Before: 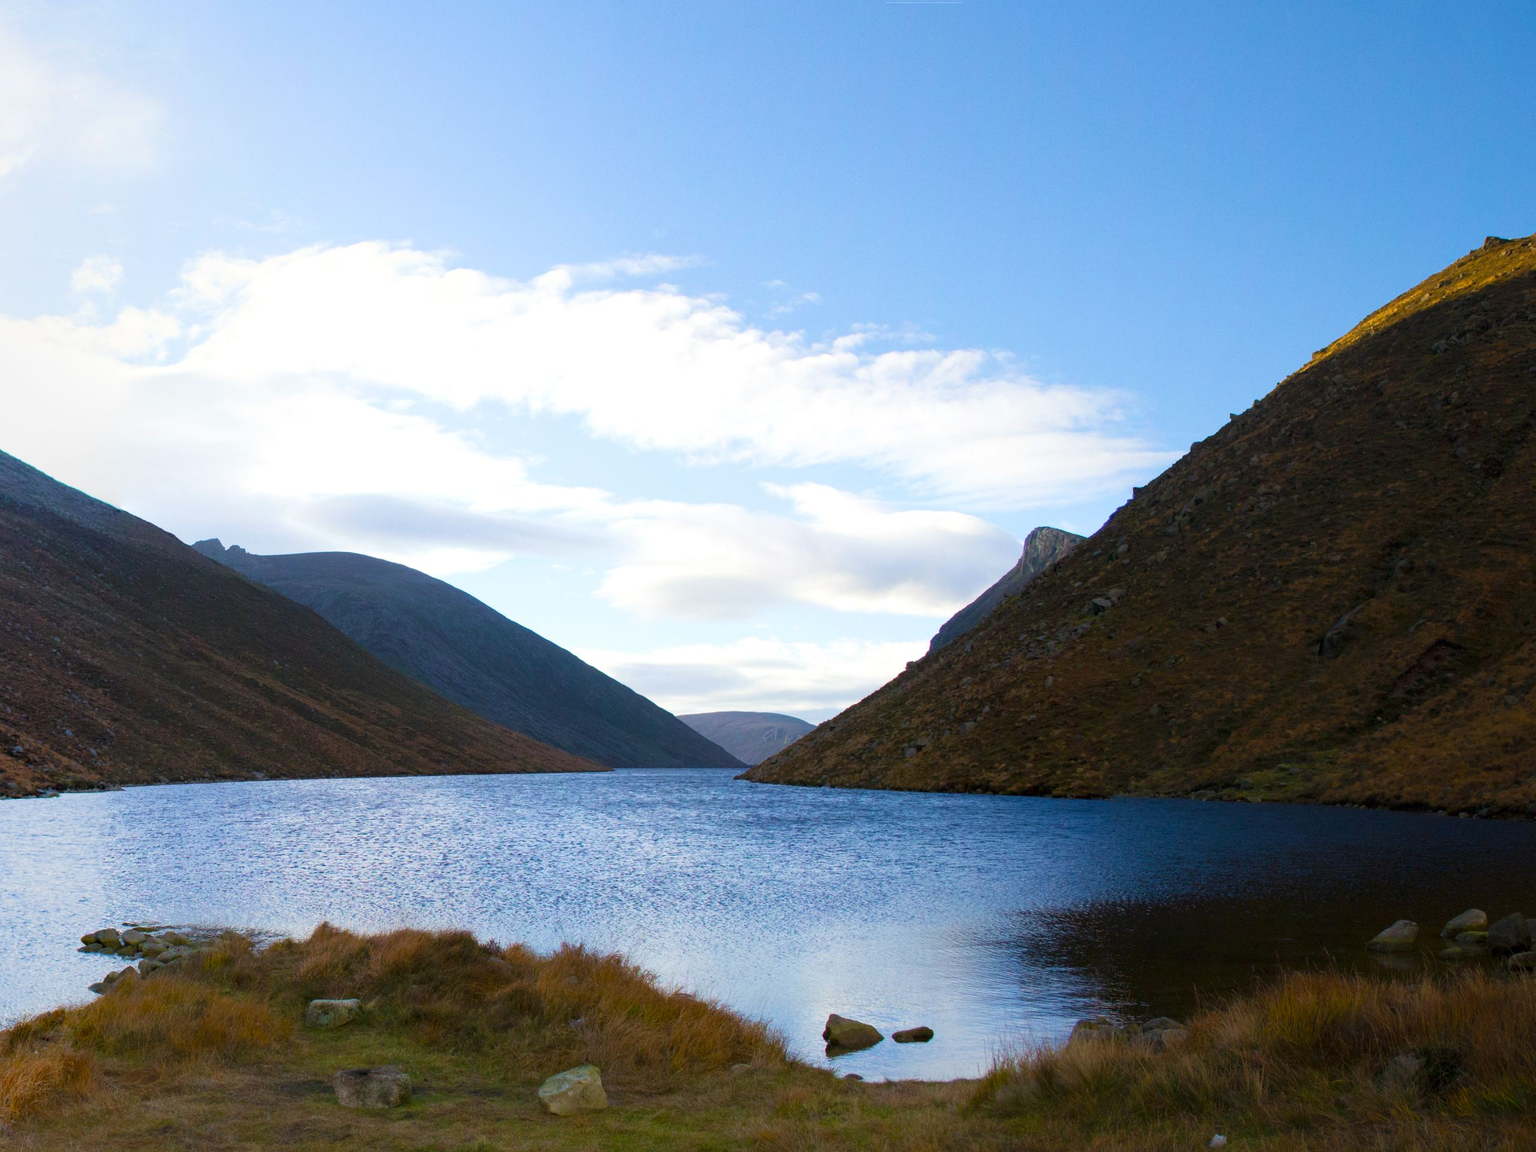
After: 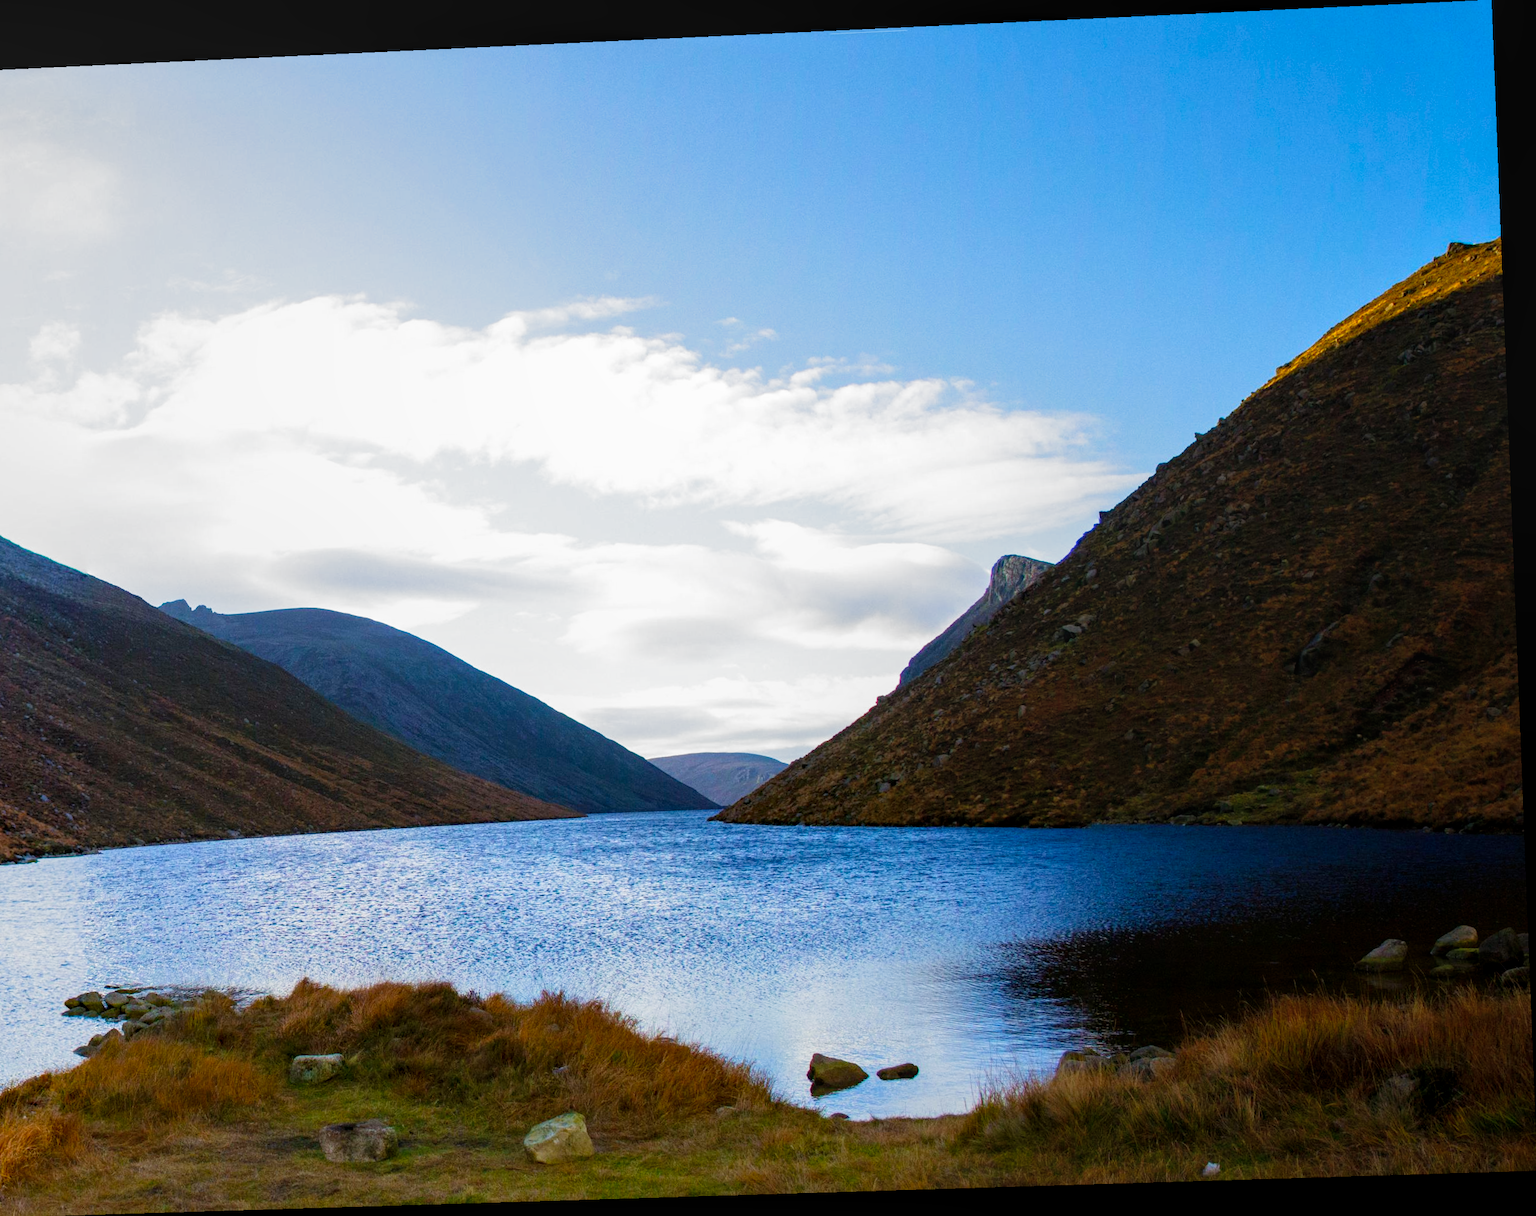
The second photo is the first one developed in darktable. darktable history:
lowpass: radius 0.1, contrast 0.85, saturation 1.1, unbound 0
crop and rotate: left 3.238%
filmic rgb: black relative exposure -8.2 EV, white relative exposure 2.2 EV, threshold 3 EV, hardness 7.11, latitude 75%, contrast 1.325, highlights saturation mix -2%, shadows ↔ highlights balance 30%, preserve chrominance no, color science v5 (2021), contrast in shadows safe, contrast in highlights safe, enable highlight reconstruction true
local contrast: detail 130%
rotate and perspective: rotation -2.22°, lens shift (horizontal) -0.022, automatic cropping off
